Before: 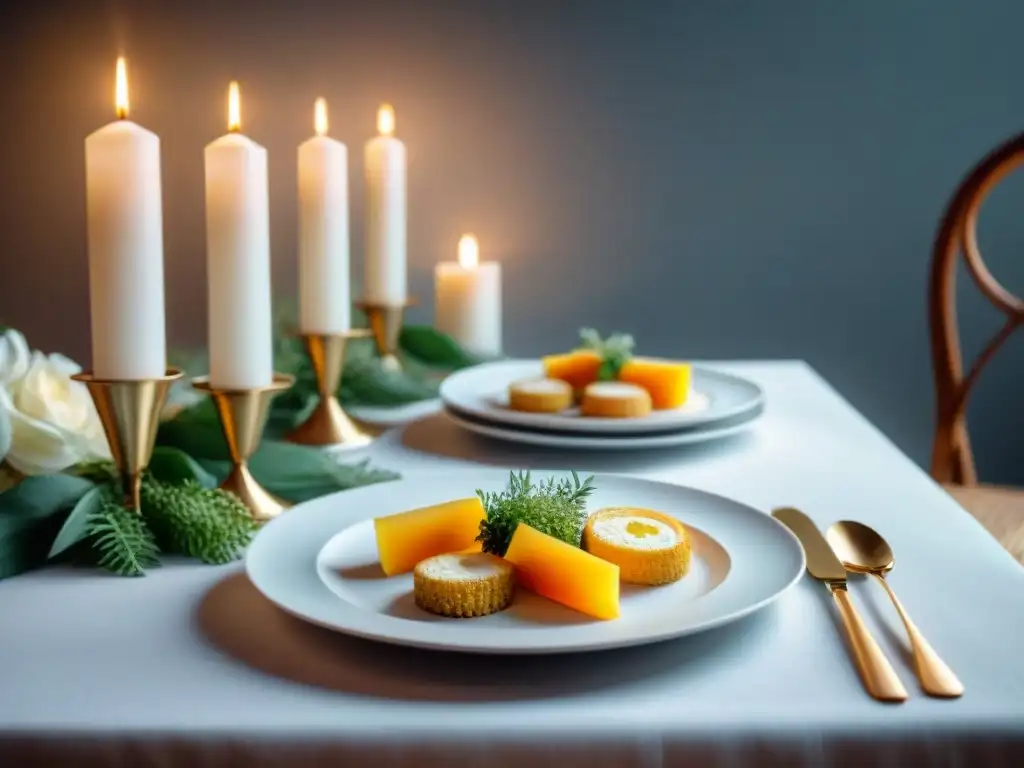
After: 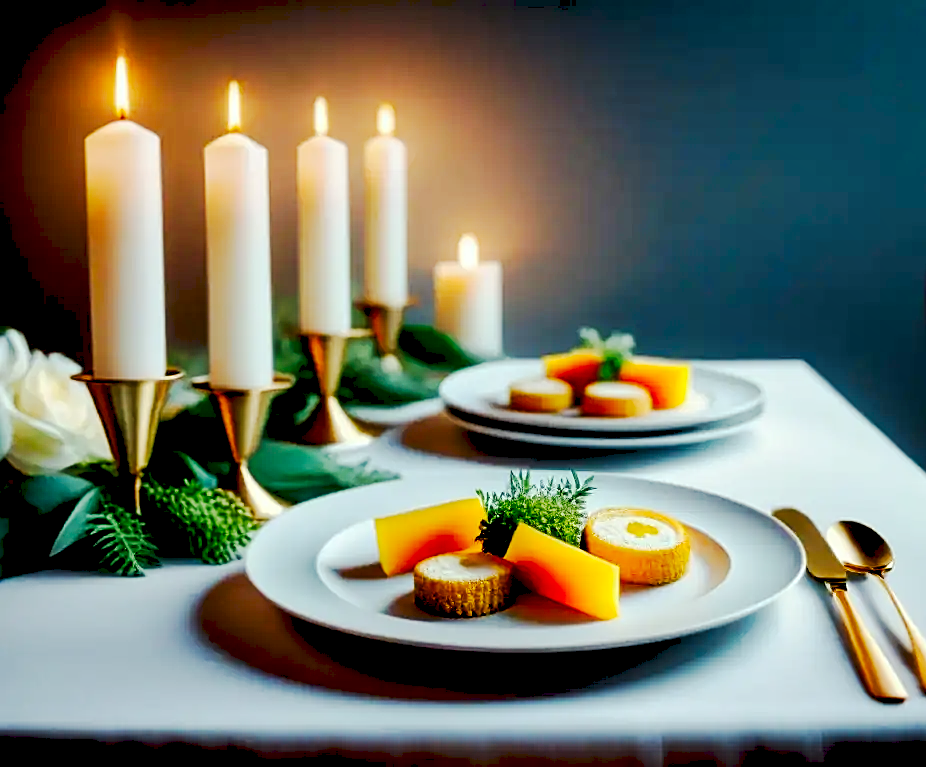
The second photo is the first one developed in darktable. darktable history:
crop: right 9.515%, bottom 0.04%
color correction: highlights a* -2.49, highlights b* 2.46
sharpen: on, module defaults
levels: levels [0, 0.498, 1]
shadows and highlights: shadows 36.53, highlights -27.41, soften with gaussian
exposure: black level correction 0.046, exposure 0.012 EV, compensate highlight preservation false
tone curve: curves: ch0 [(0, 0) (0.003, 0.062) (0.011, 0.07) (0.025, 0.083) (0.044, 0.094) (0.069, 0.105) (0.1, 0.117) (0.136, 0.136) (0.177, 0.164) (0.224, 0.201) (0.277, 0.256) (0.335, 0.335) (0.399, 0.424) (0.468, 0.529) (0.543, 0.641) (0.623, 0.725) (0.709, 0.787) (0.801, 0.849) (0.898, 0.917) (1, 1)], preserve colors none
